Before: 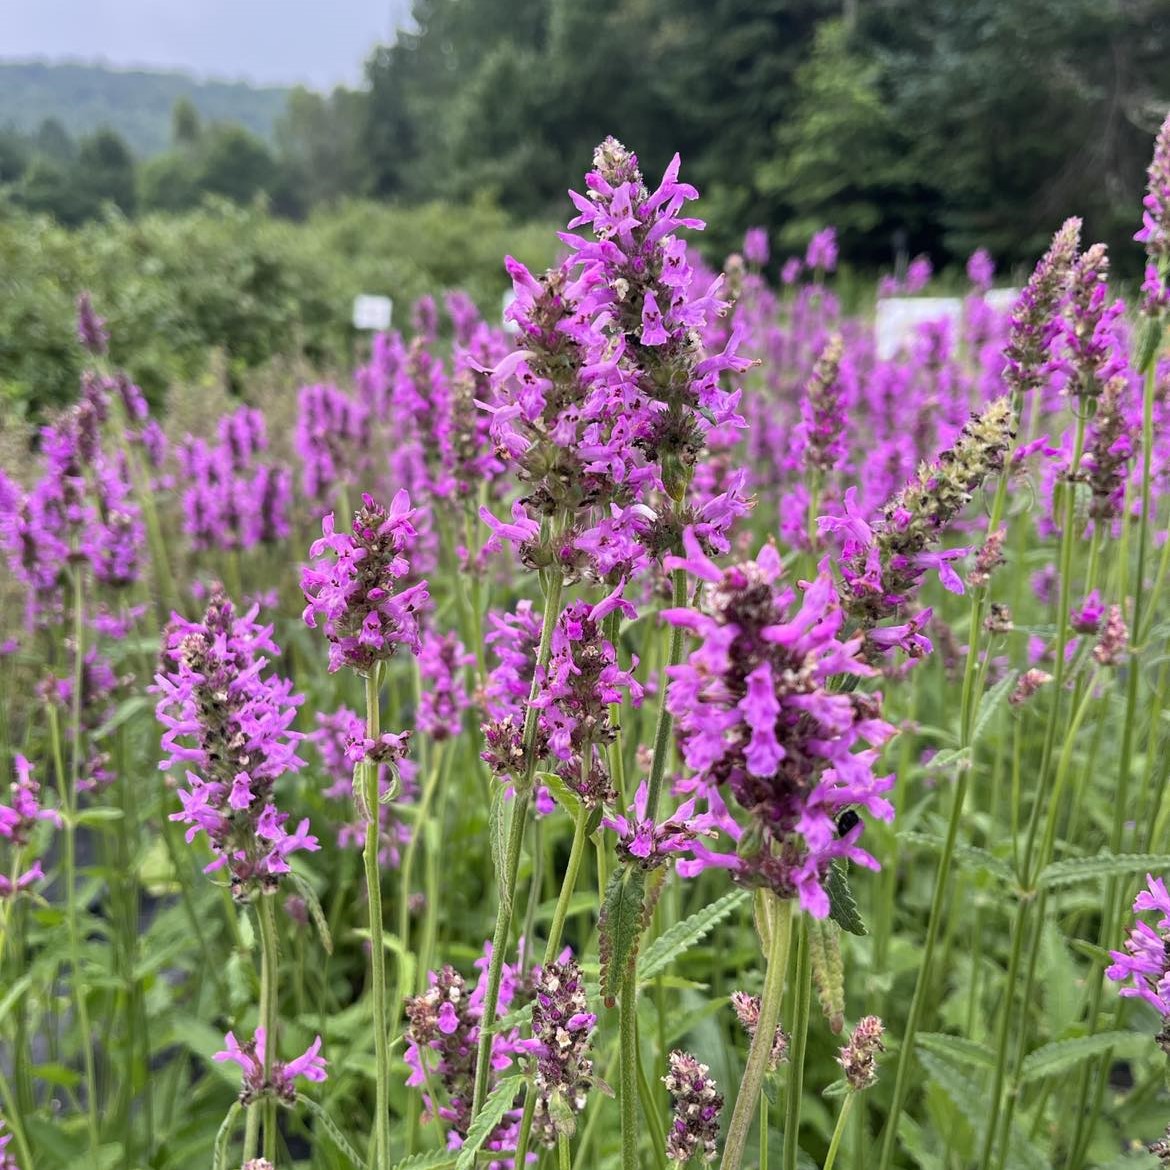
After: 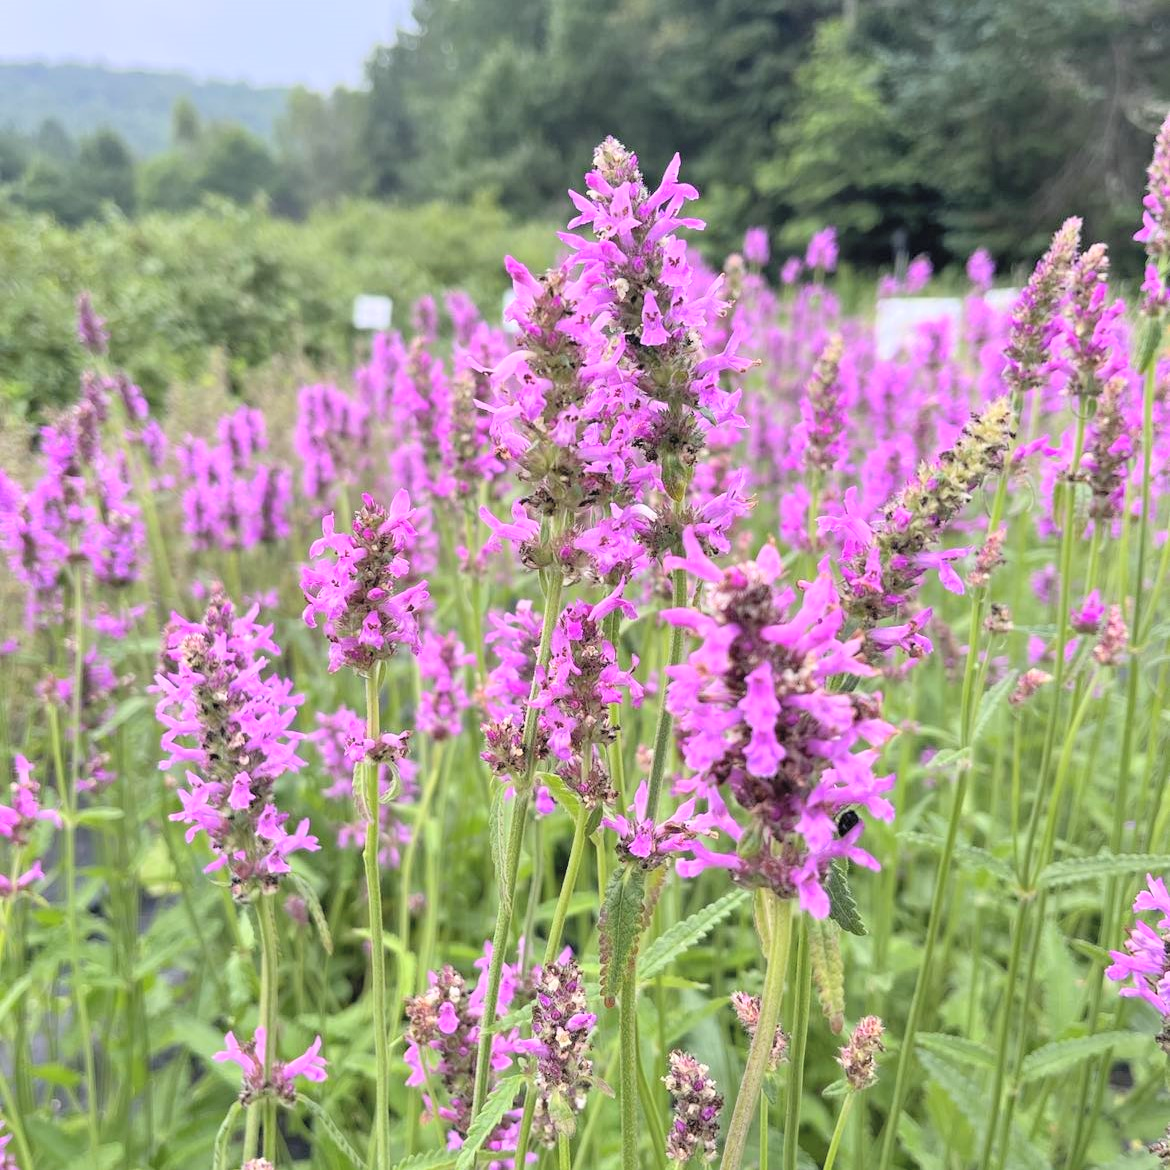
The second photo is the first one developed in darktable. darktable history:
contrast brightness saturation: contrast 0.099, brightness 0.307, saturation 0.139
